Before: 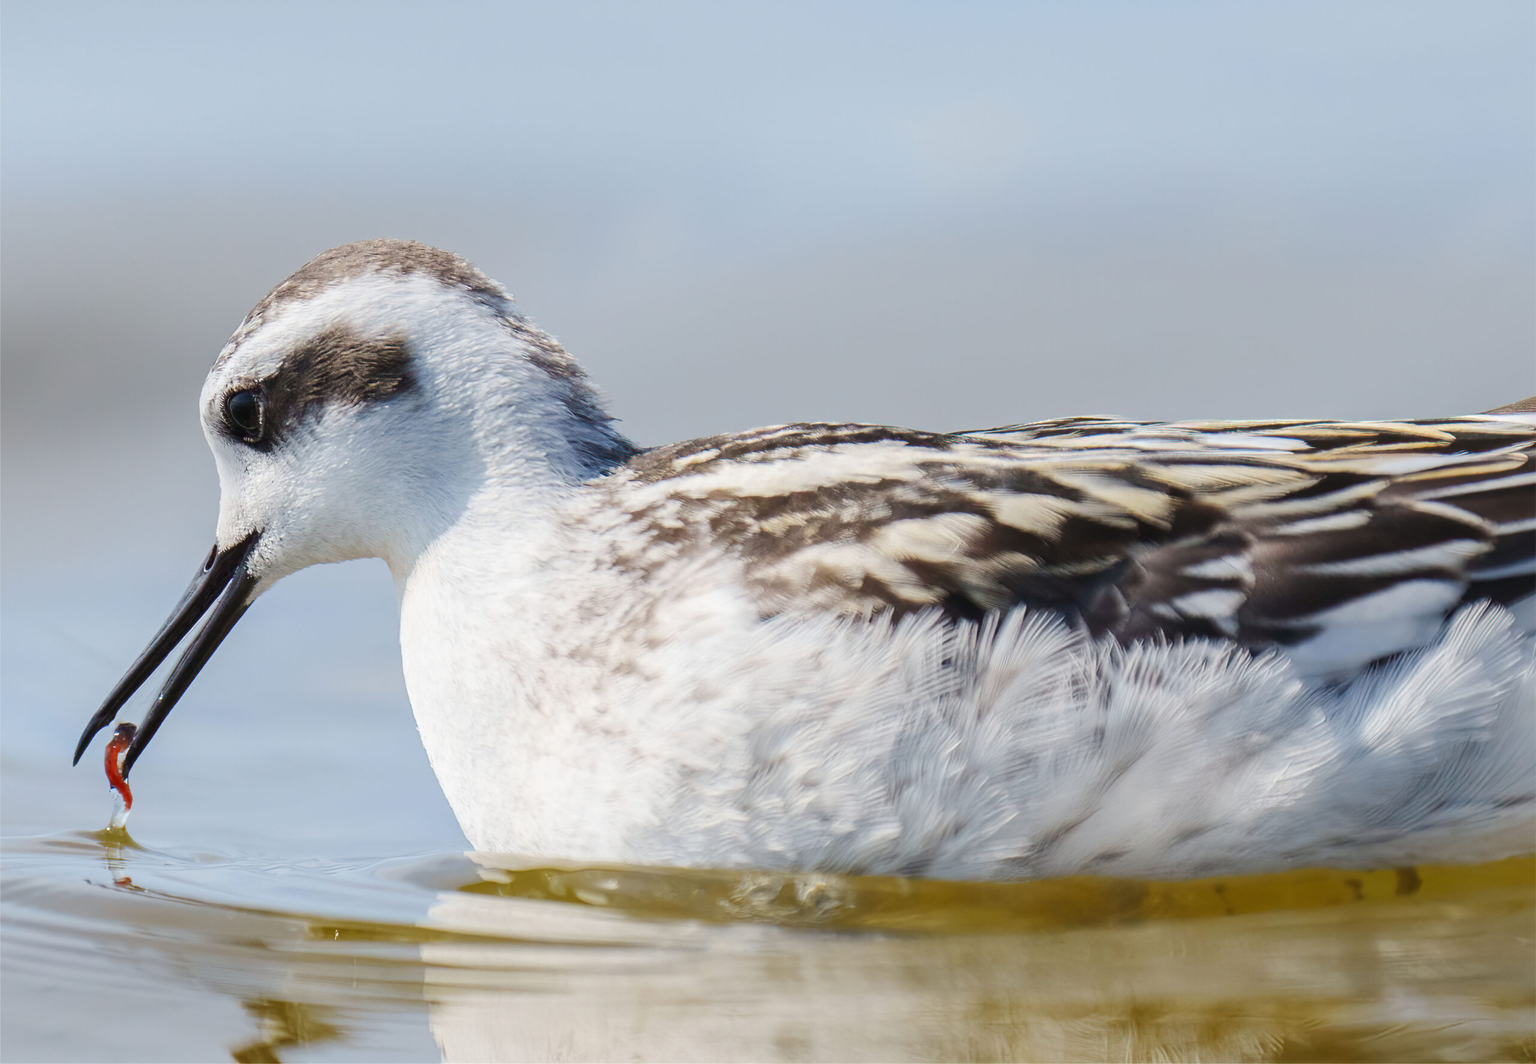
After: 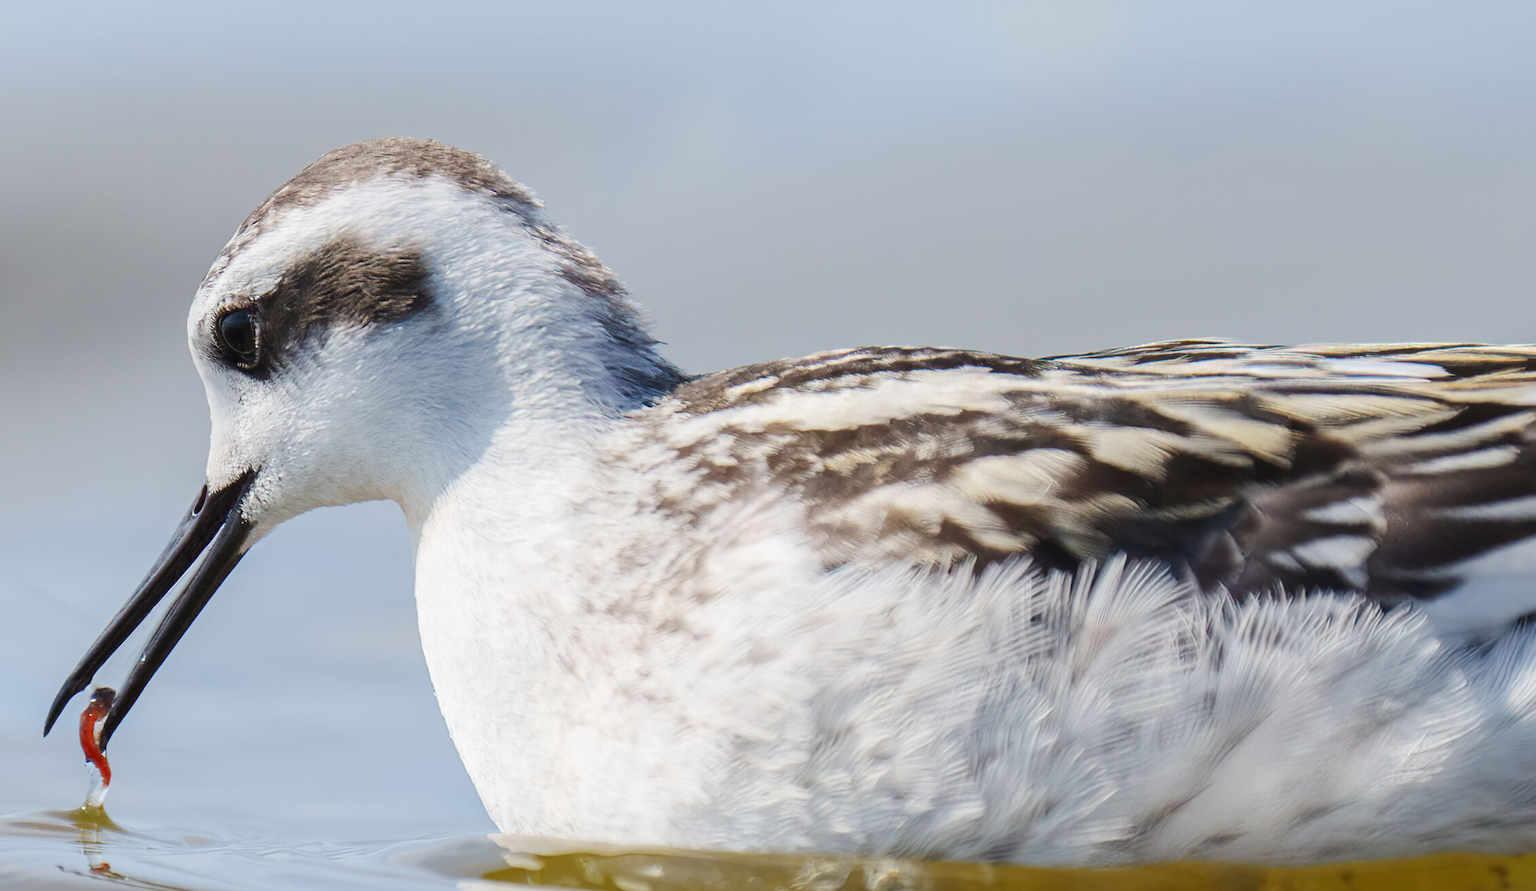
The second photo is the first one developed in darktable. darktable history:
crop and rotate: left 2.294%, top 11.153%, right 9.695%, bottom 15.138%
exposure: black level correction 0, compensate highlight preservation false
